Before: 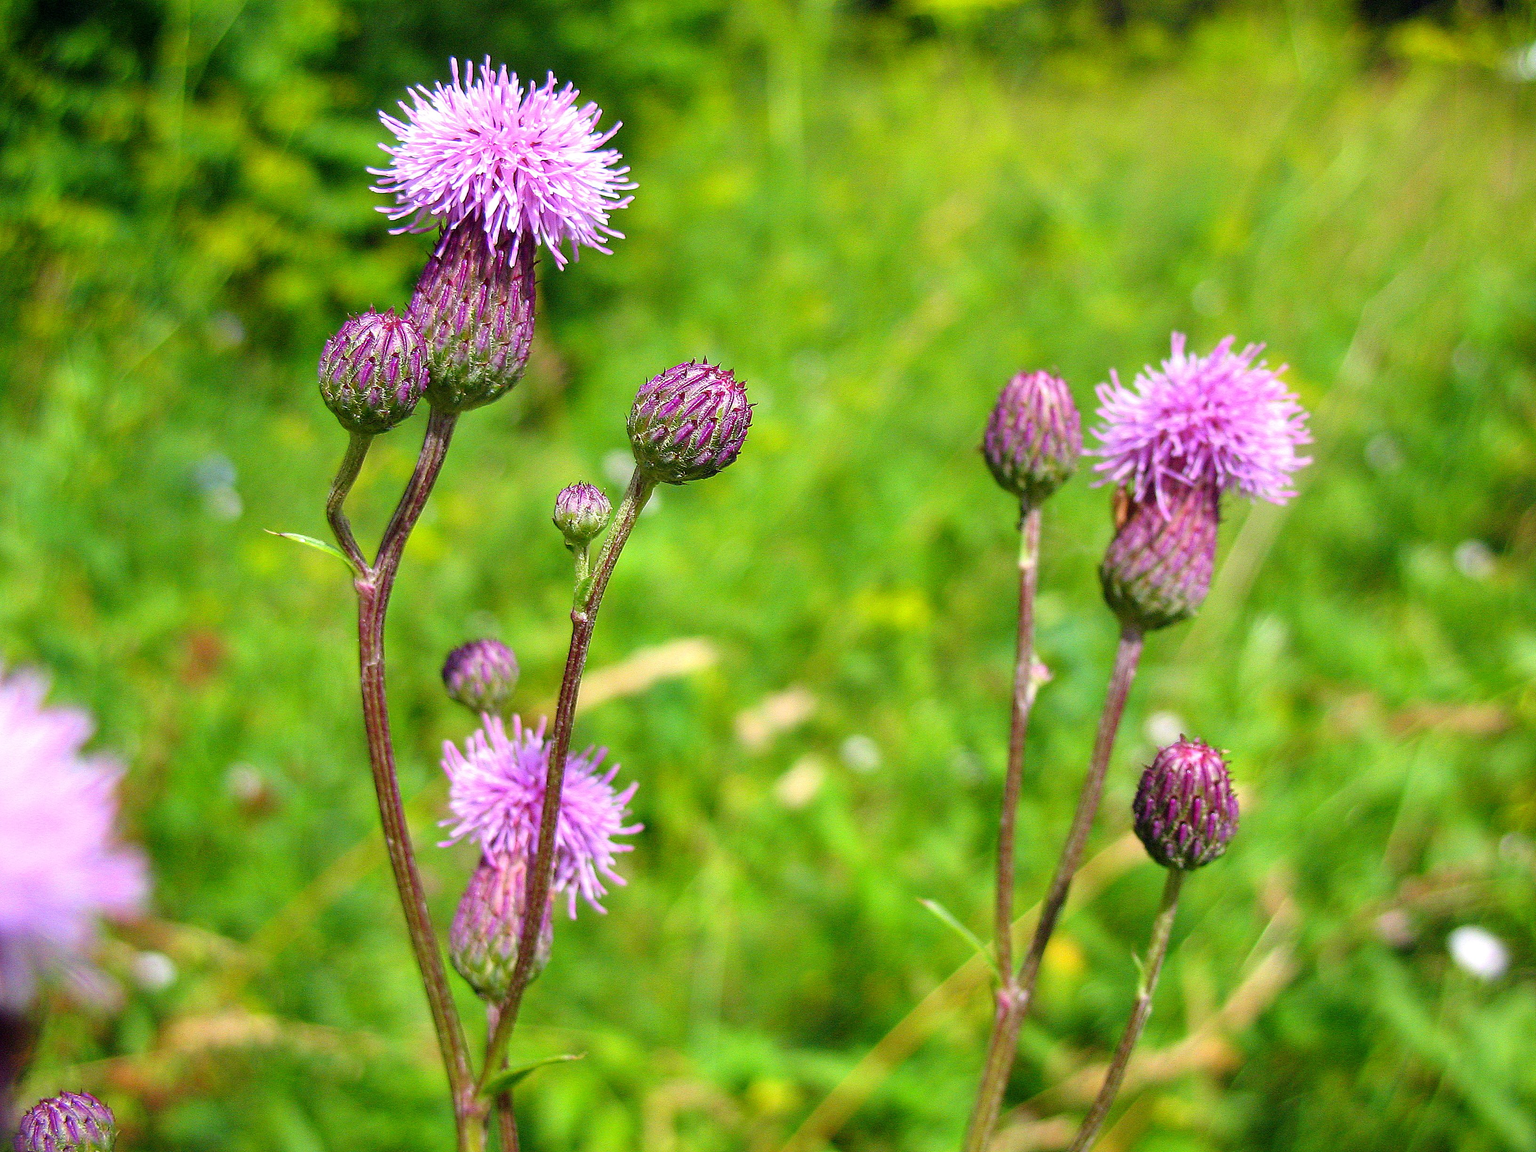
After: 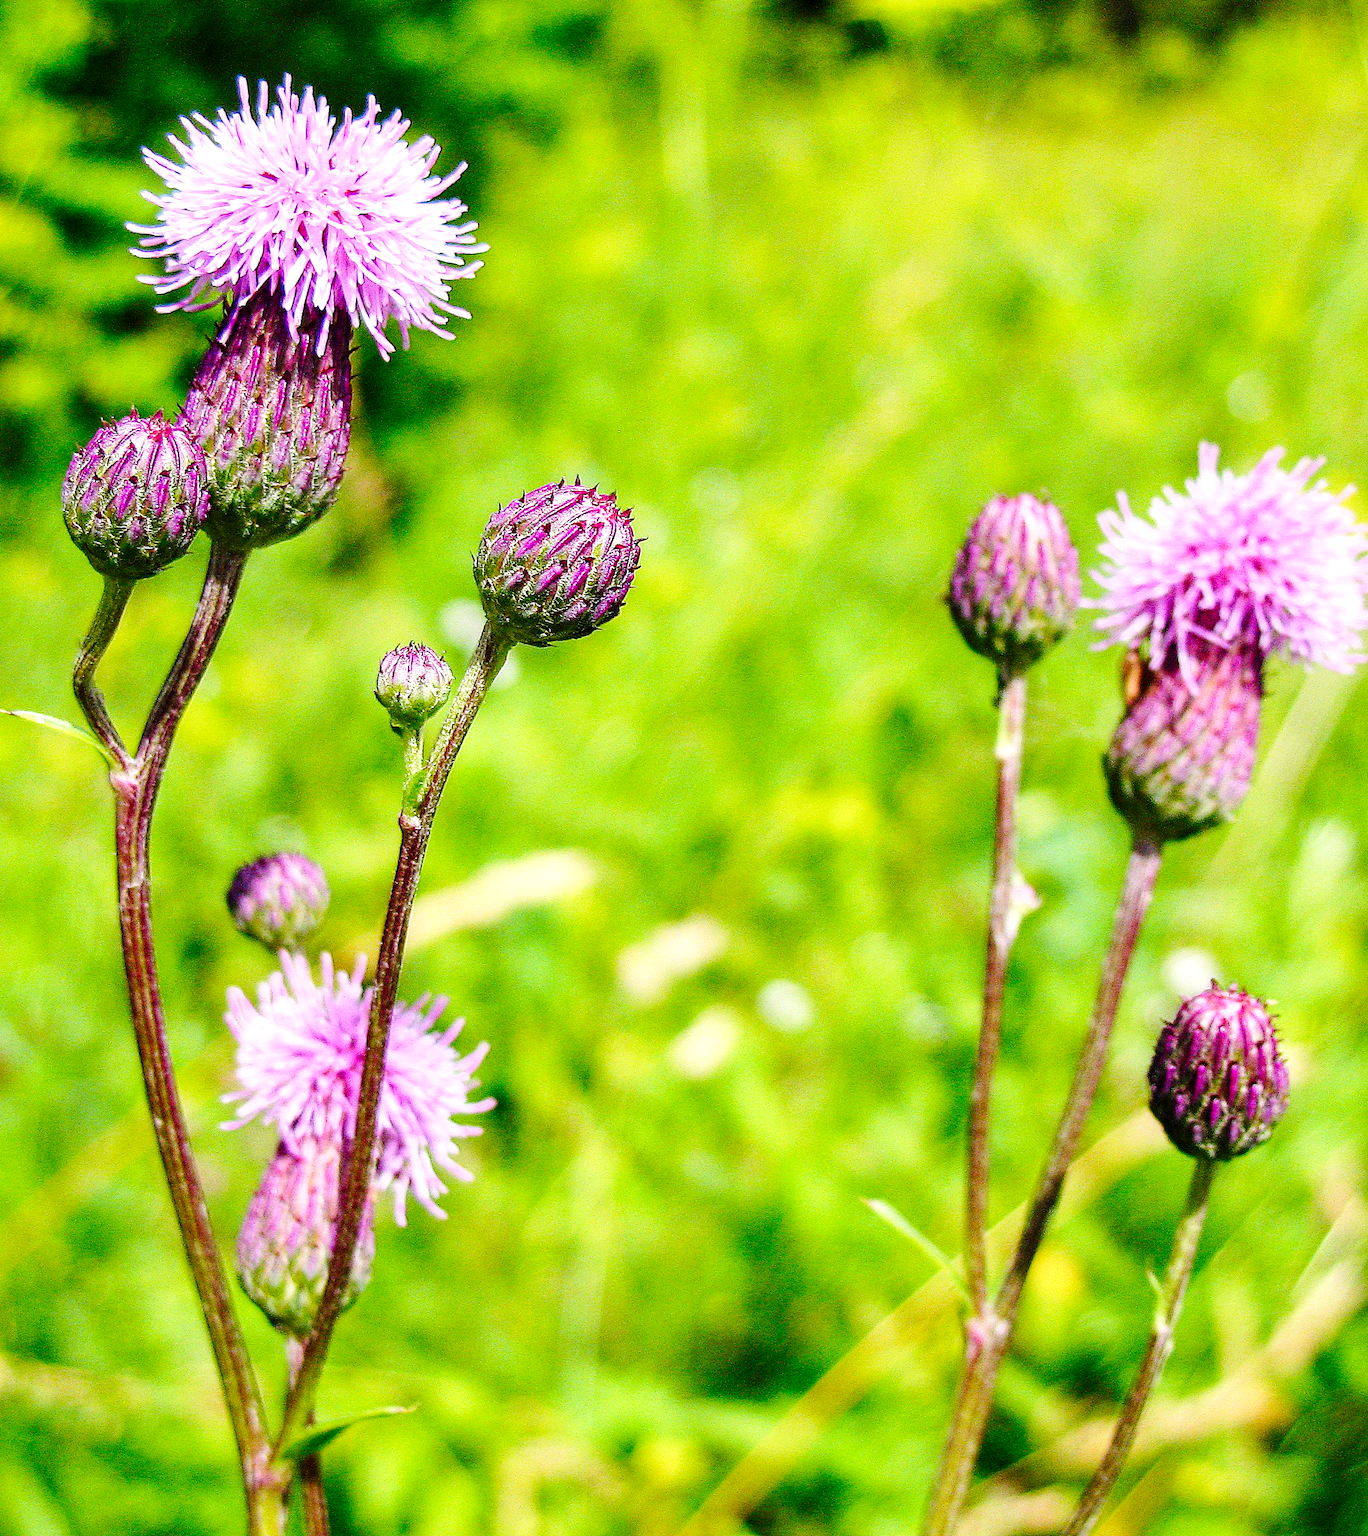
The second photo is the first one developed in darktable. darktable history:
local contrast: highlights 61%, shadows 106%, detail 107%, midtone range 0.529
base curve: curves: ch0 [(0, 0) (0.036, 0.025) (0.121, 0.166) (0.206, 0.329) (0.605, 0.79) (1, 1)], preserve colors none
tone equalizer: -8 EV -0.417 EV, -7 EV -0.389 EV, -6 EV -0.333 EV, -5 EV -0.222 EV, -3 EV 0.222 EV, -2 EV 0.333 EV, -1 EV 0.389 EV, +0 EV 0.417 EV, edges refinement/feathering 500, mask exposure compensation -1.57 EV, preserve details no
crop and rotate: left 17.732%, right 15.423%
